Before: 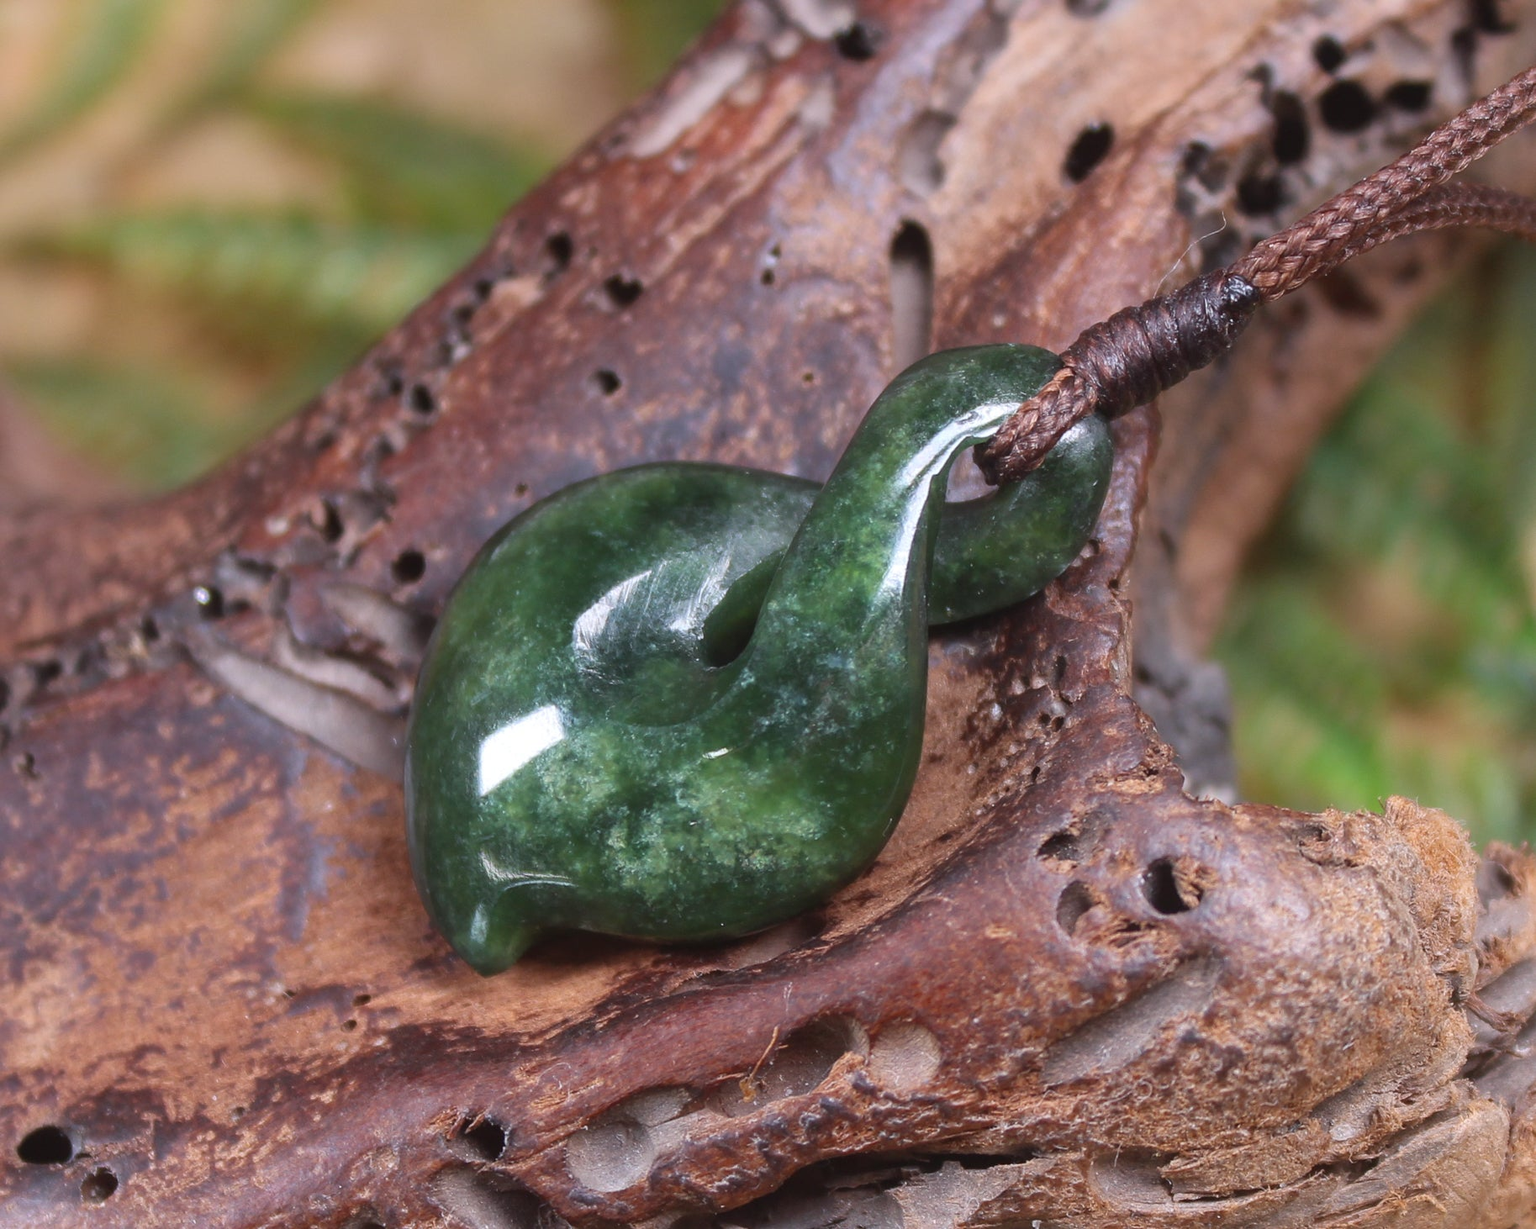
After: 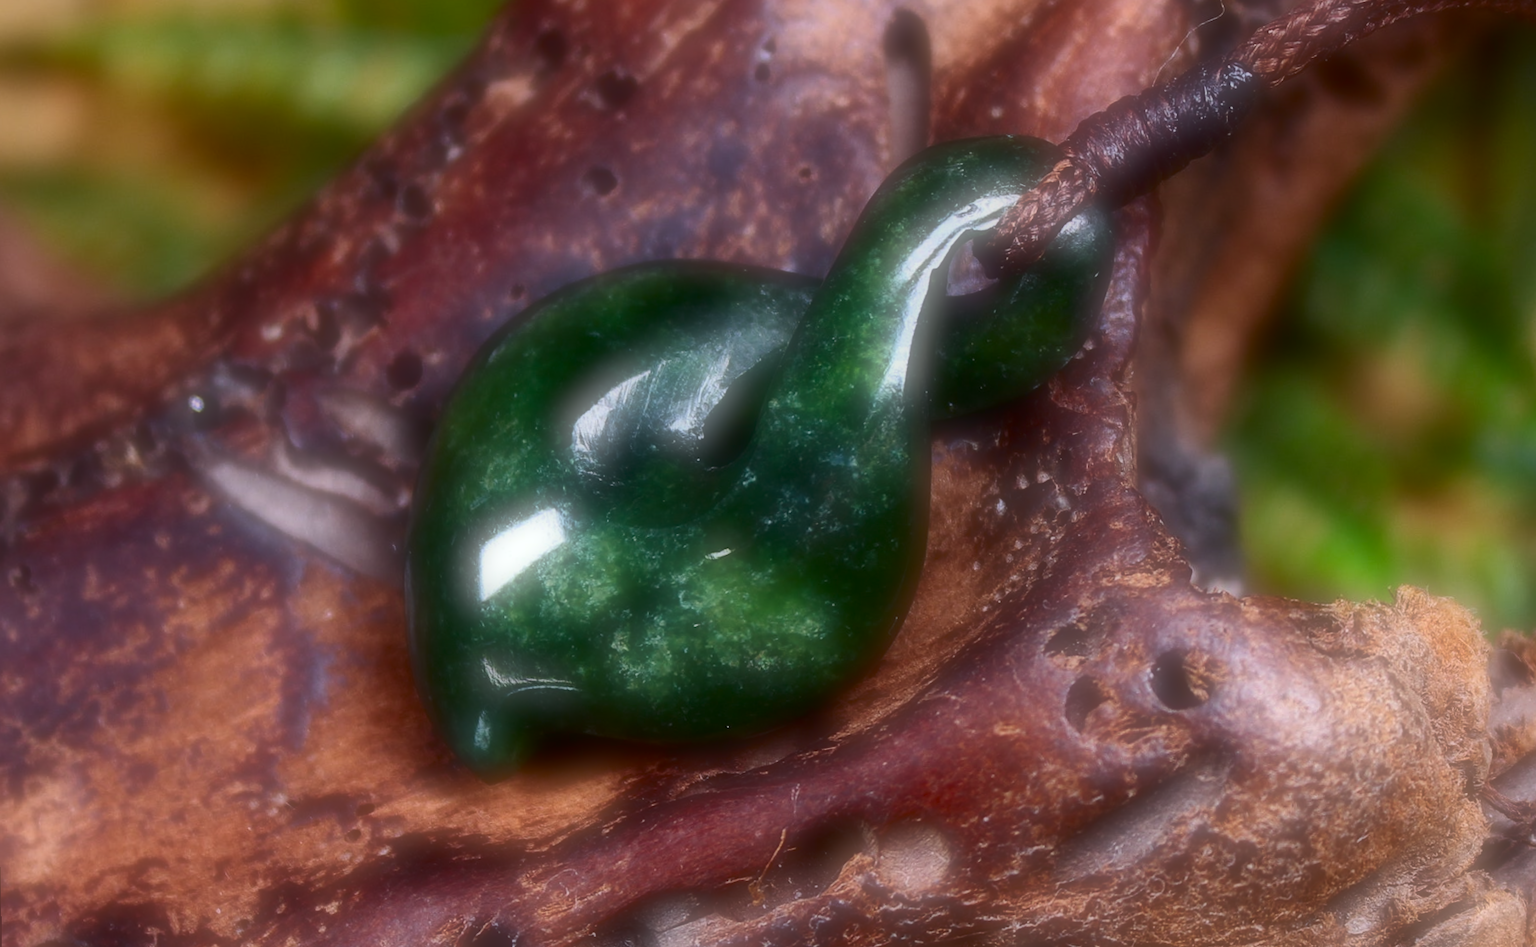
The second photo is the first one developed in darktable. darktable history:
contrast brightness saturation: contrast 0.22, brightness -0.19, saturation 0.24
crop and rotate: top 15.774%, bottom 5.506%
soften: on, module defaults
haze removal: compatibility mode true, adaptive false
rotate and perspective: rotation -1°, crop left 0.011, crop right 0.989, crop top 0.025, crop bottom 0.975
